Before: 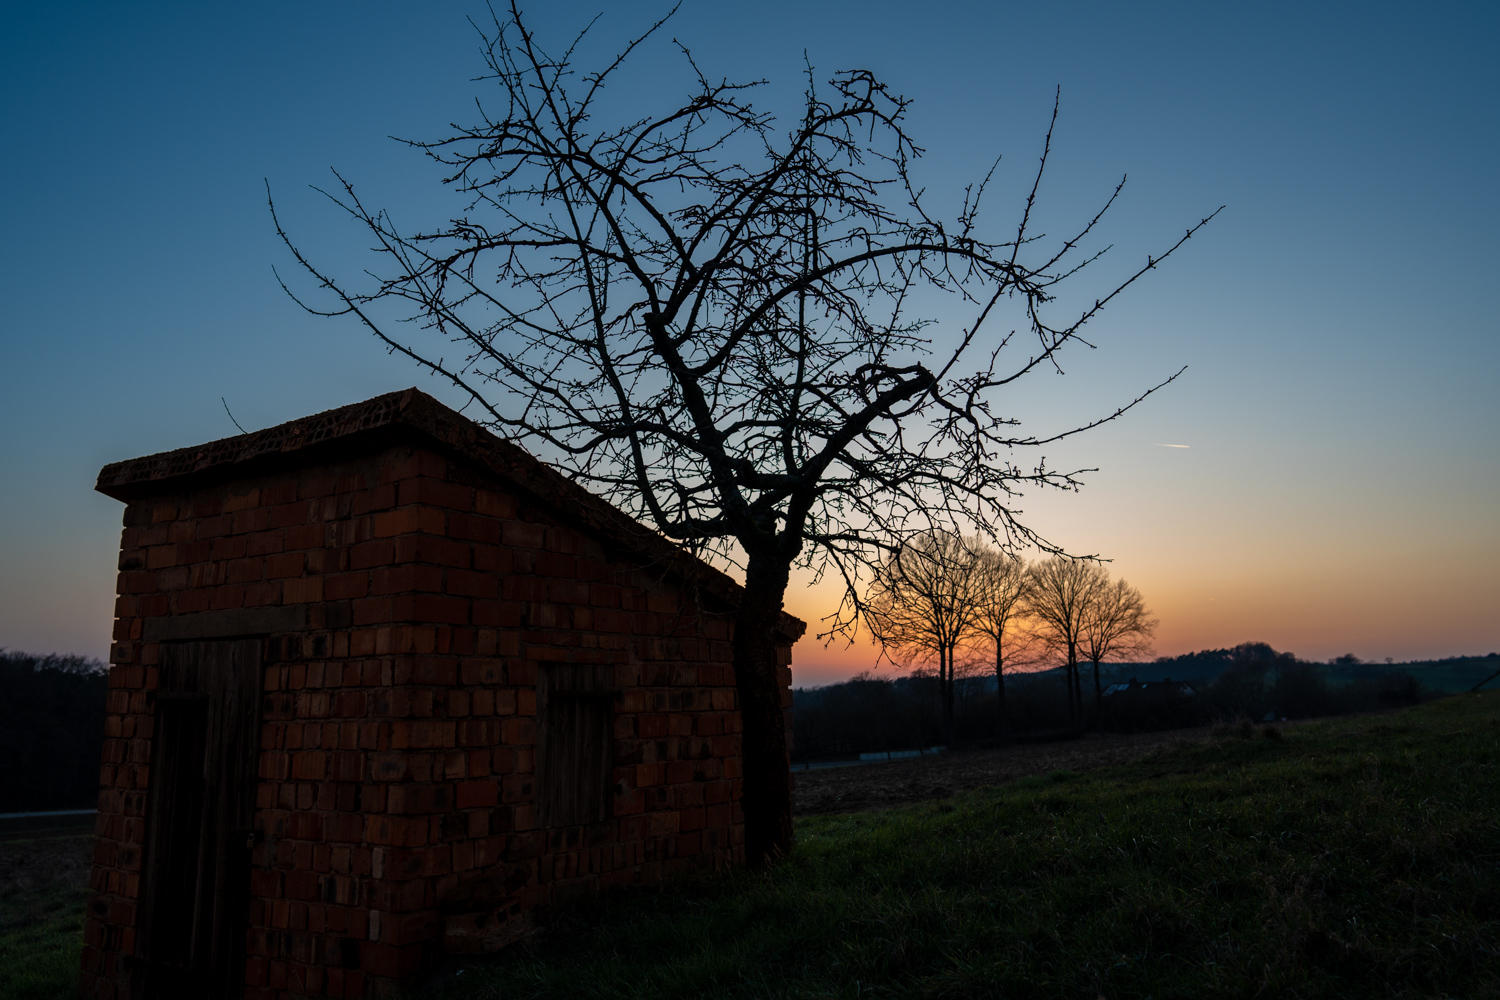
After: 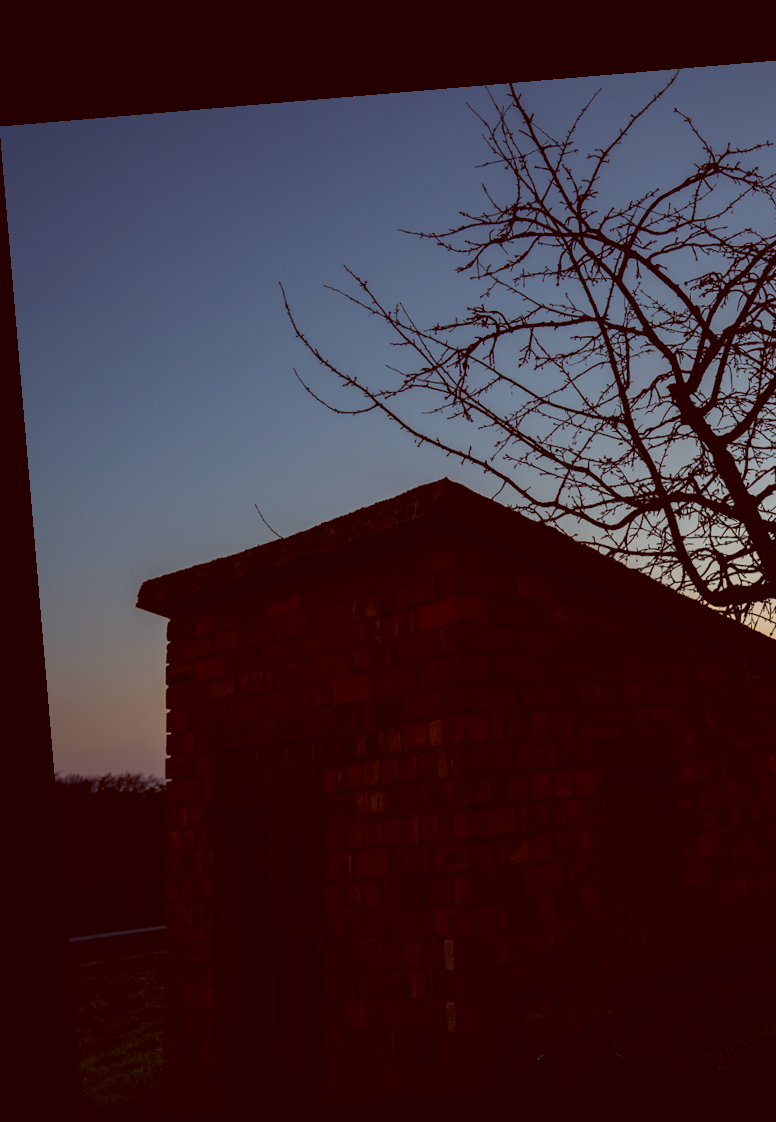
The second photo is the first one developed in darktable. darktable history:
color correction: highlights a* -7.23, highlights b* -0.161, shadows a* 20.08, shadows b* 11.73
rotate and perspective: rotation -4.86°, automatic cropping off
crop and rotate: left 0%, top 0%, right 50.845%
